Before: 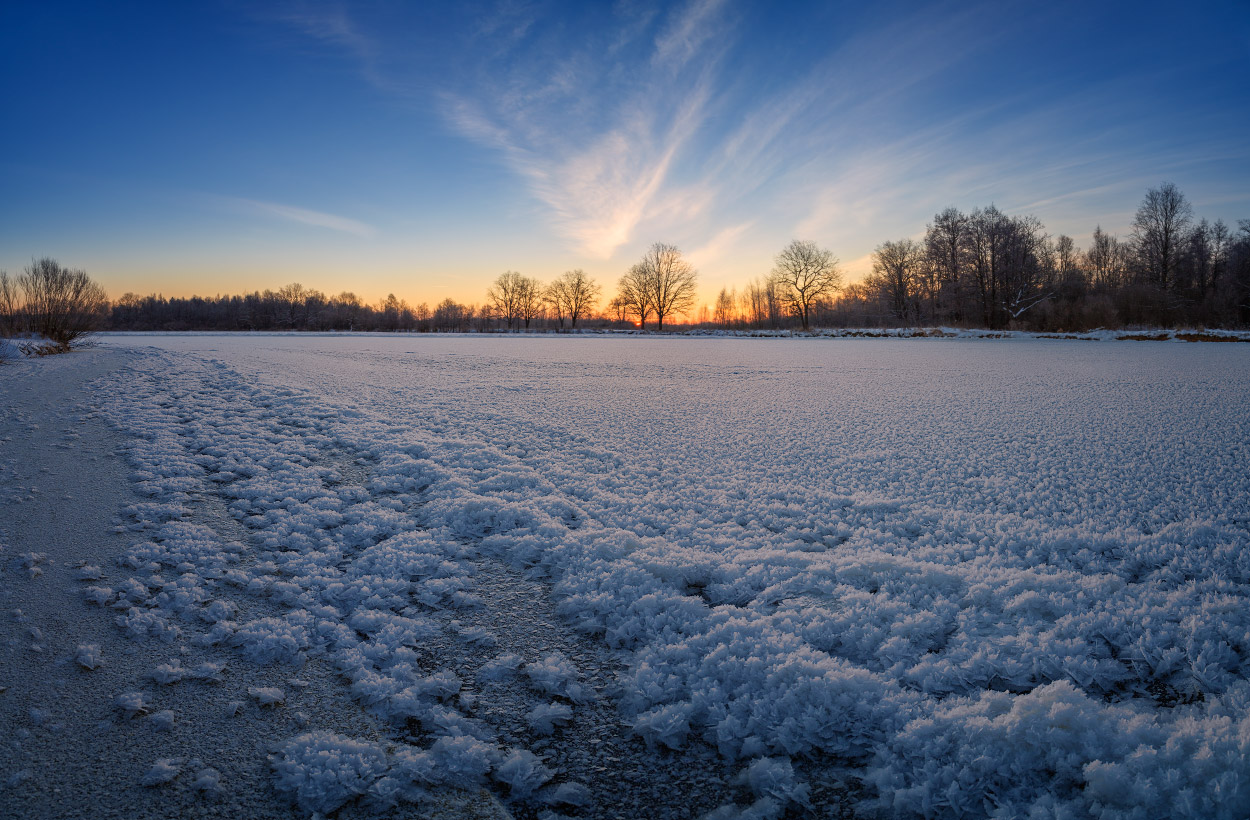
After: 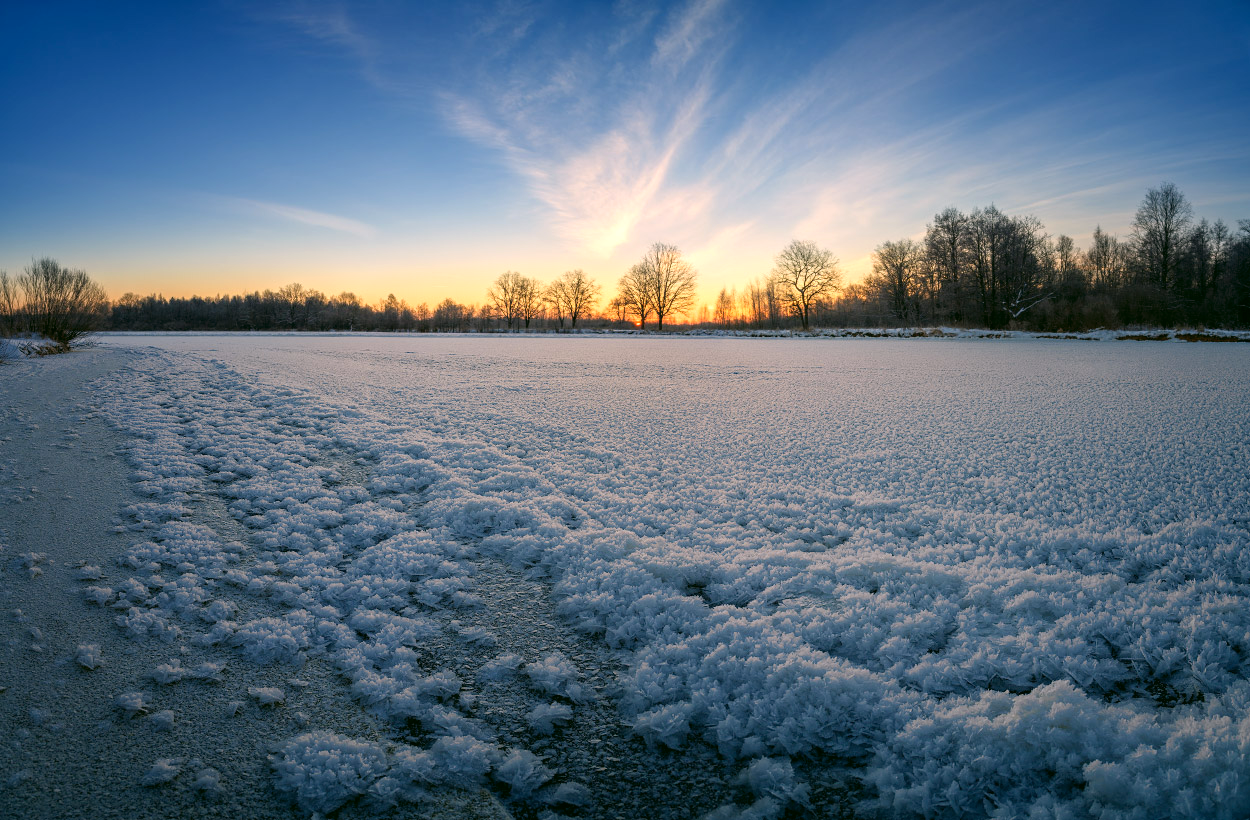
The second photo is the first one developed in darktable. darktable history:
color correction: highlights a* 4.27, highlights b* 4.94, shadows a* -8.28, shadows b* 4.57
tone equalizer: -8 EV -0.386 EV, -7 EV -0.403 EV, -6 EV -0.334 EV, -5 EV -0.254 EV, -3 EV 0.197 EV, -2 EV 0.35 EV, -1 EV 0.393 EV, +0 EV 0.399 EV
